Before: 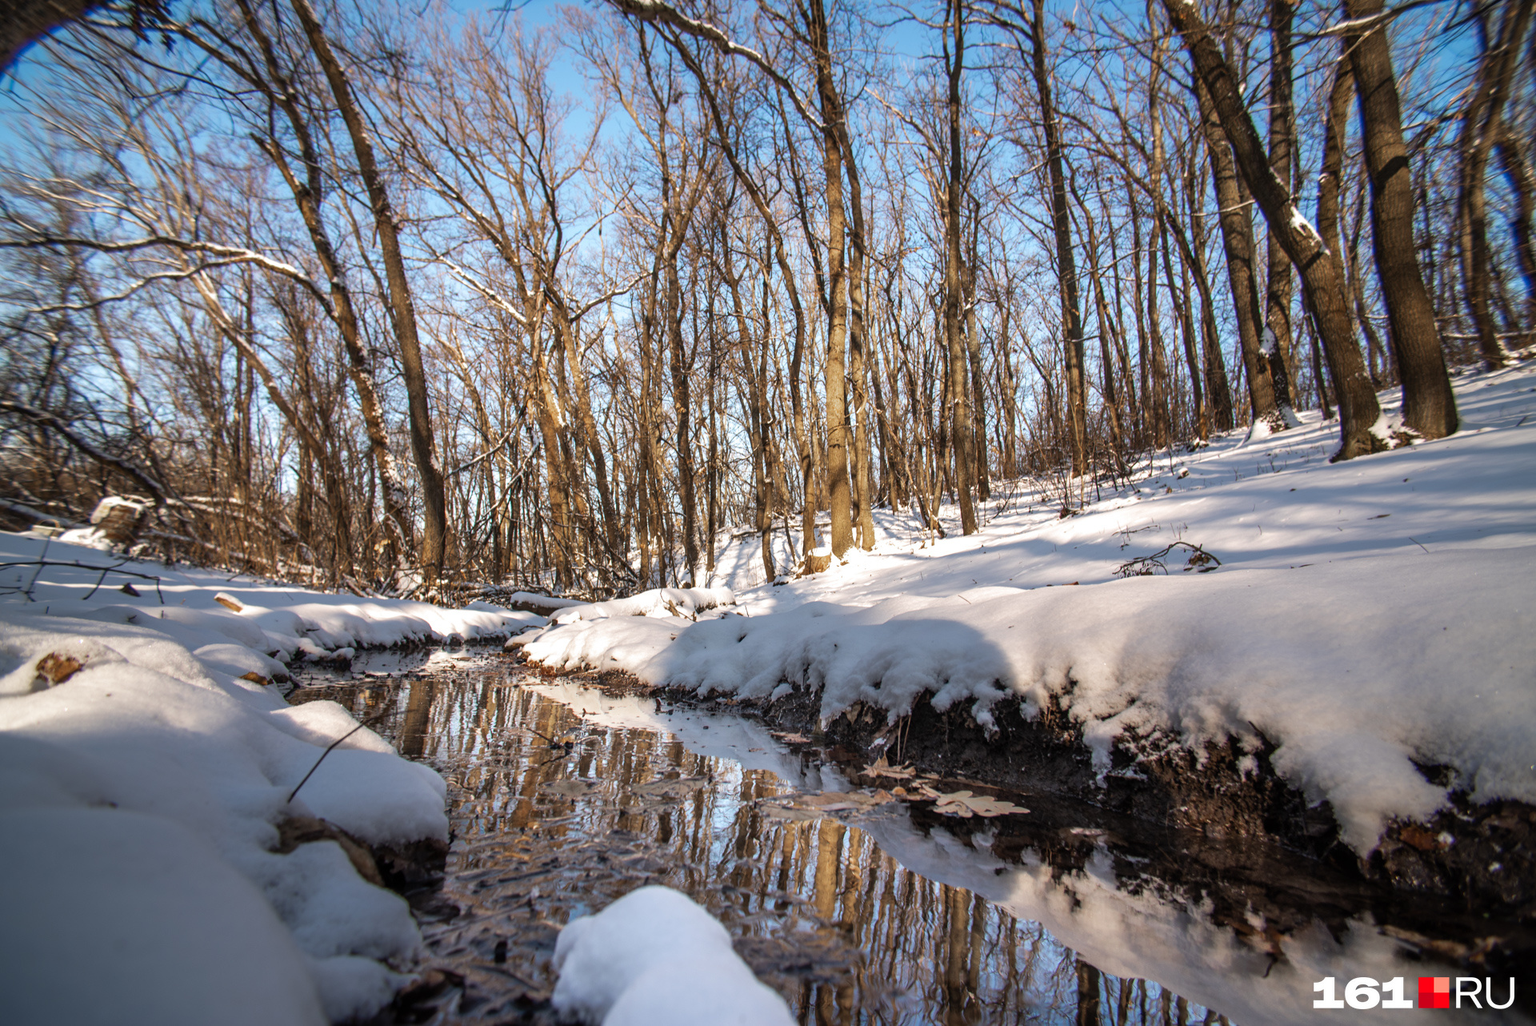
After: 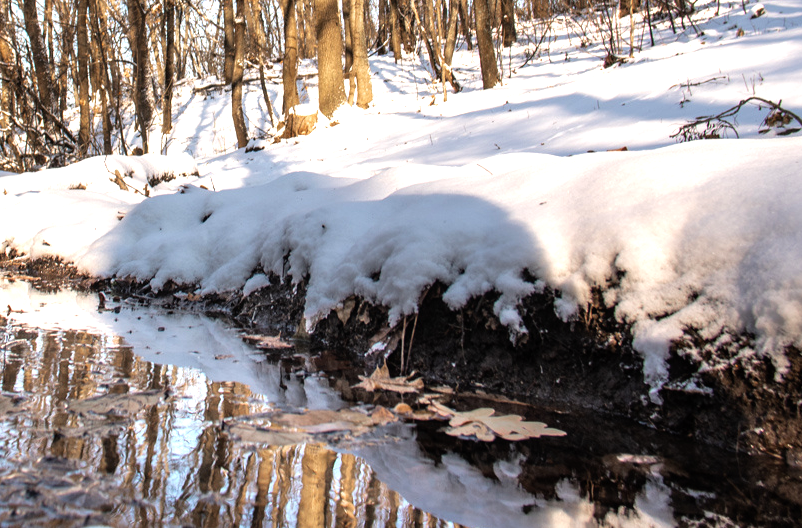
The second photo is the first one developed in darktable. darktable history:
tone equalizer: -8 EV -0.718 EV, -7 EV -0.694 EV, -6 EV -0.597 EV, -5 EV -0.395 EV, -3 EV 0.377 EV, -2 EV 0.6 EV, -1 EV 0.68 EV, +0 EV 0.757 EV
crop: left 37.563%, top 45.269%, right 20.638%, bottom 13.513%
